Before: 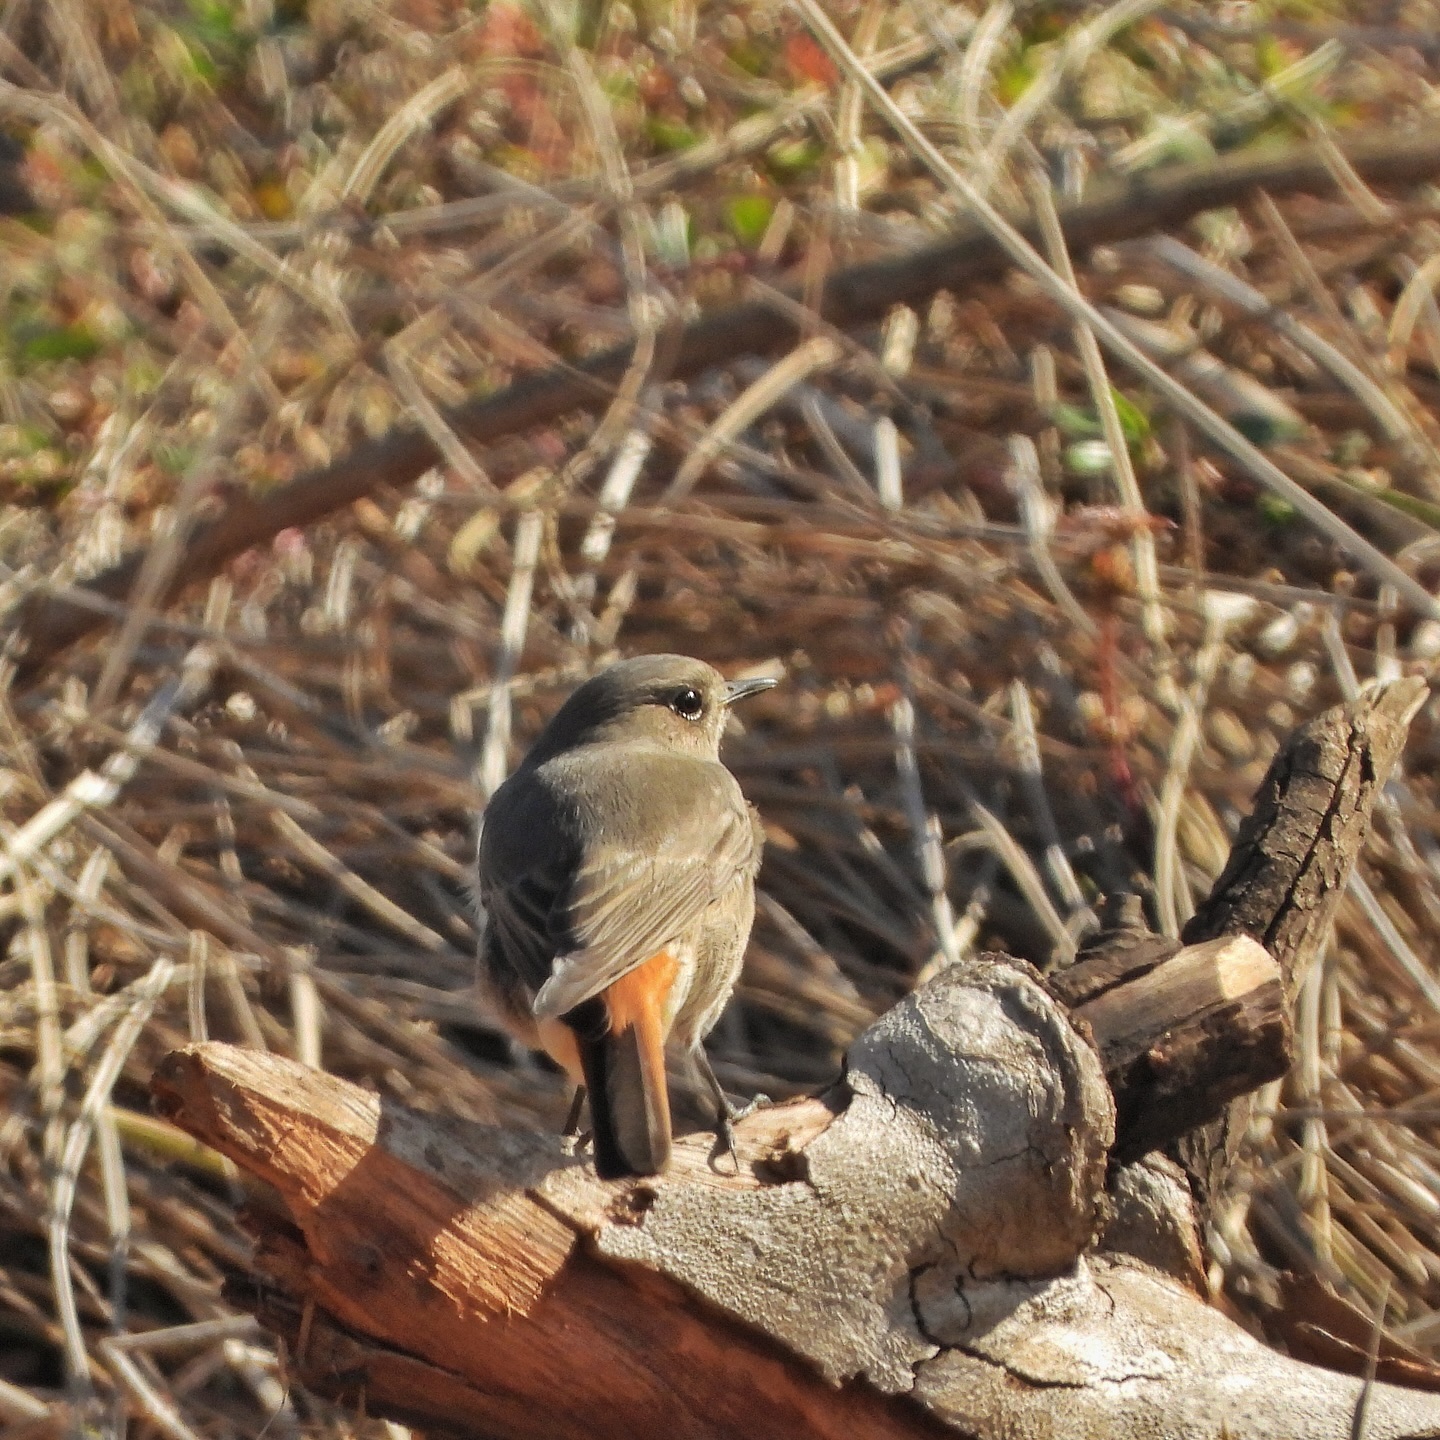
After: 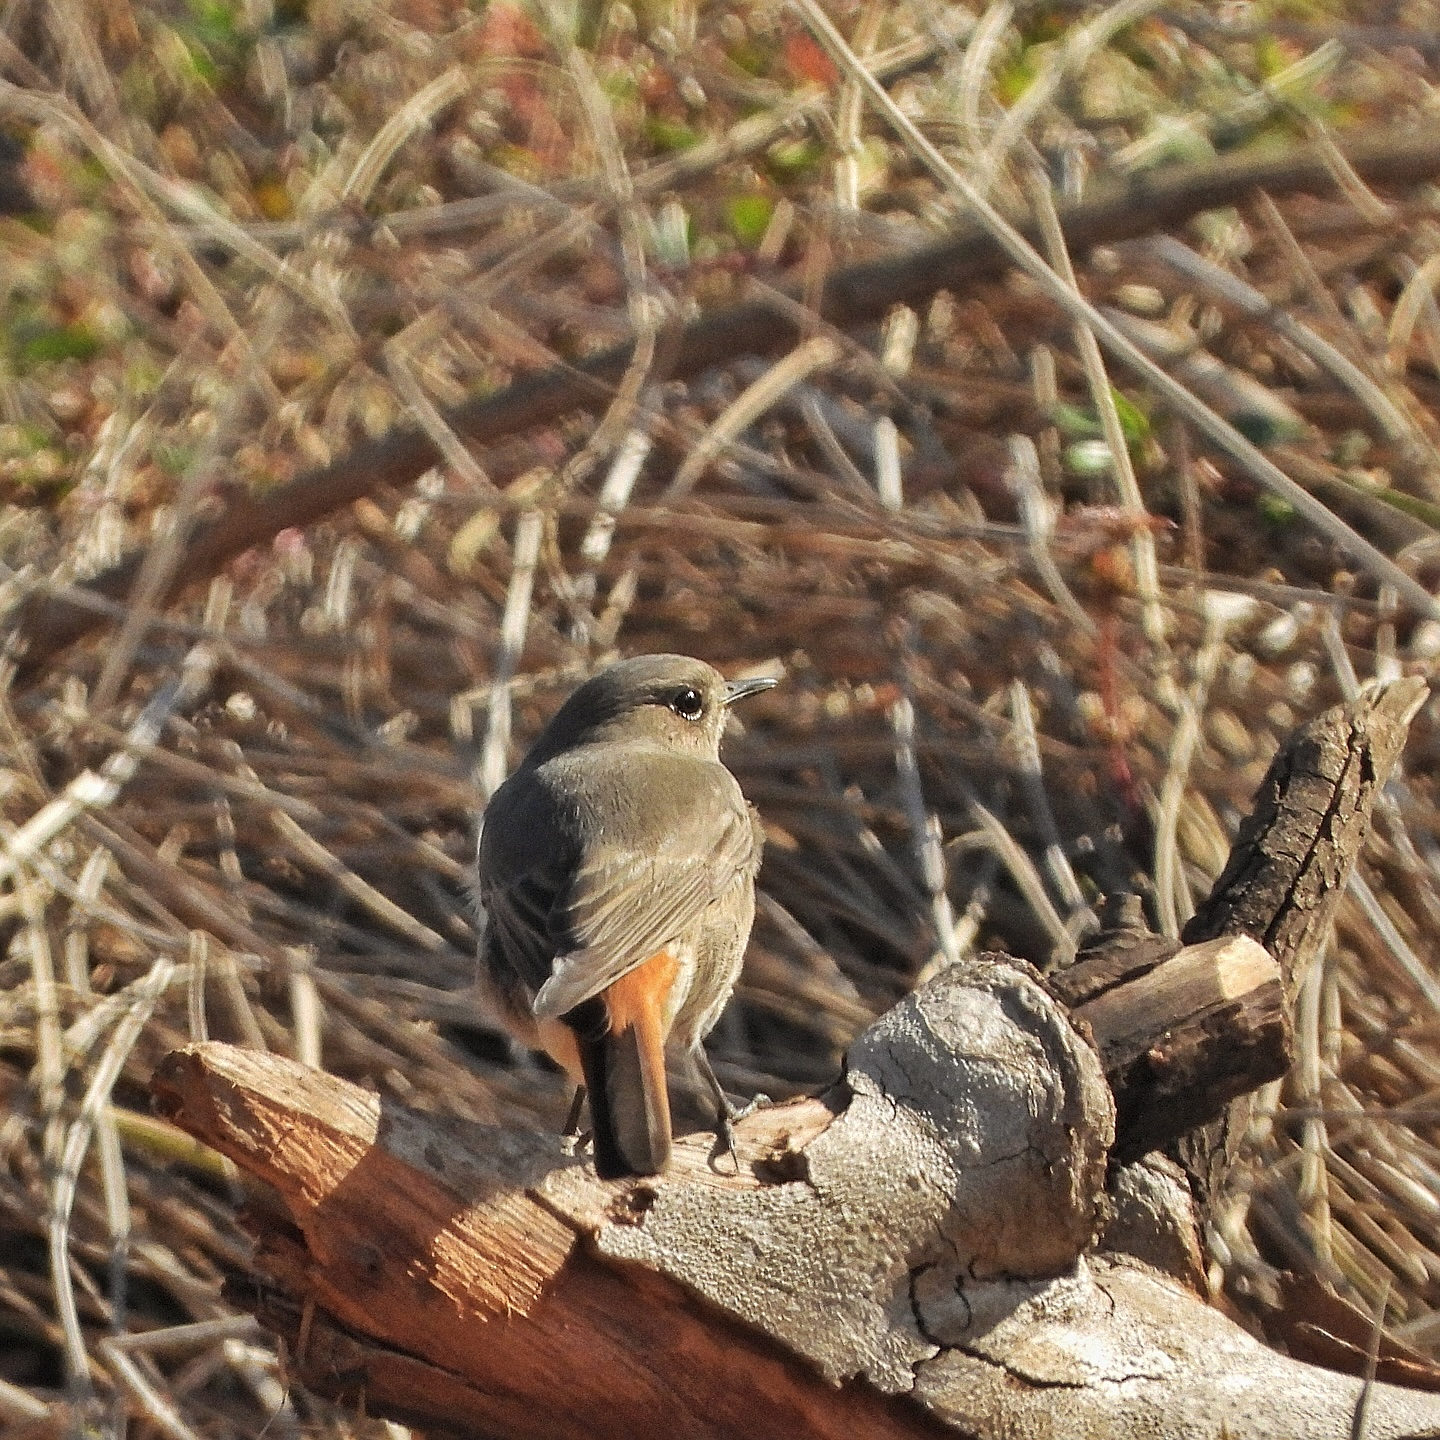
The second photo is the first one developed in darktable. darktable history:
contrast brightness saturation: saturation -0.05
sharpen: amount 0.575
grain: on, module defaults
